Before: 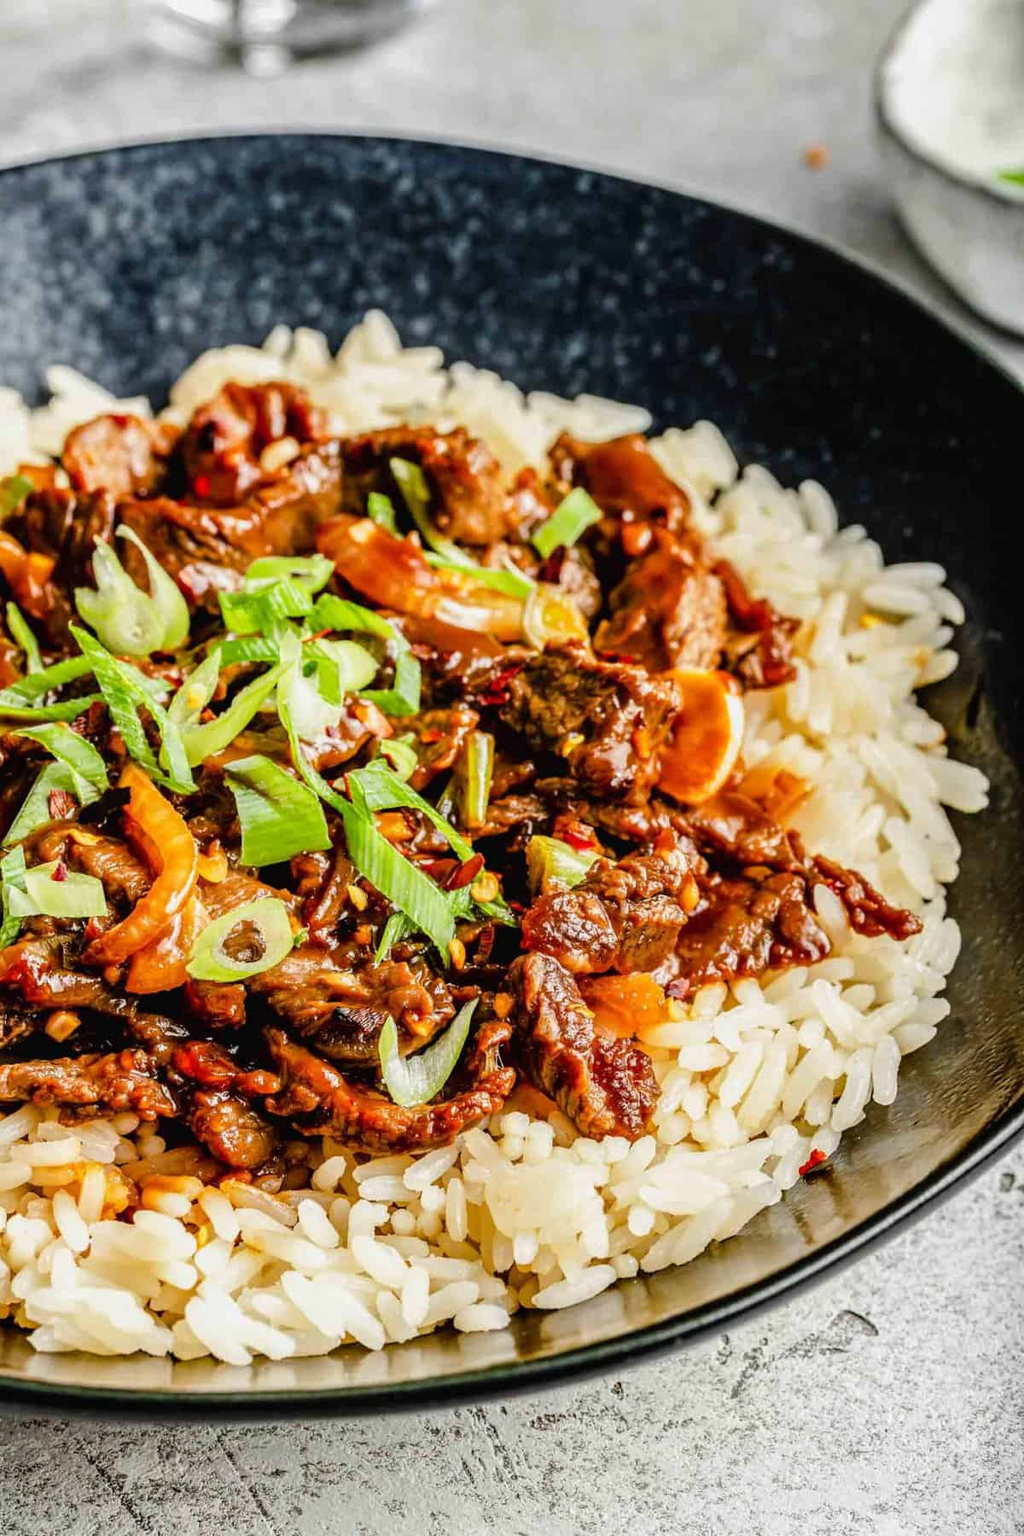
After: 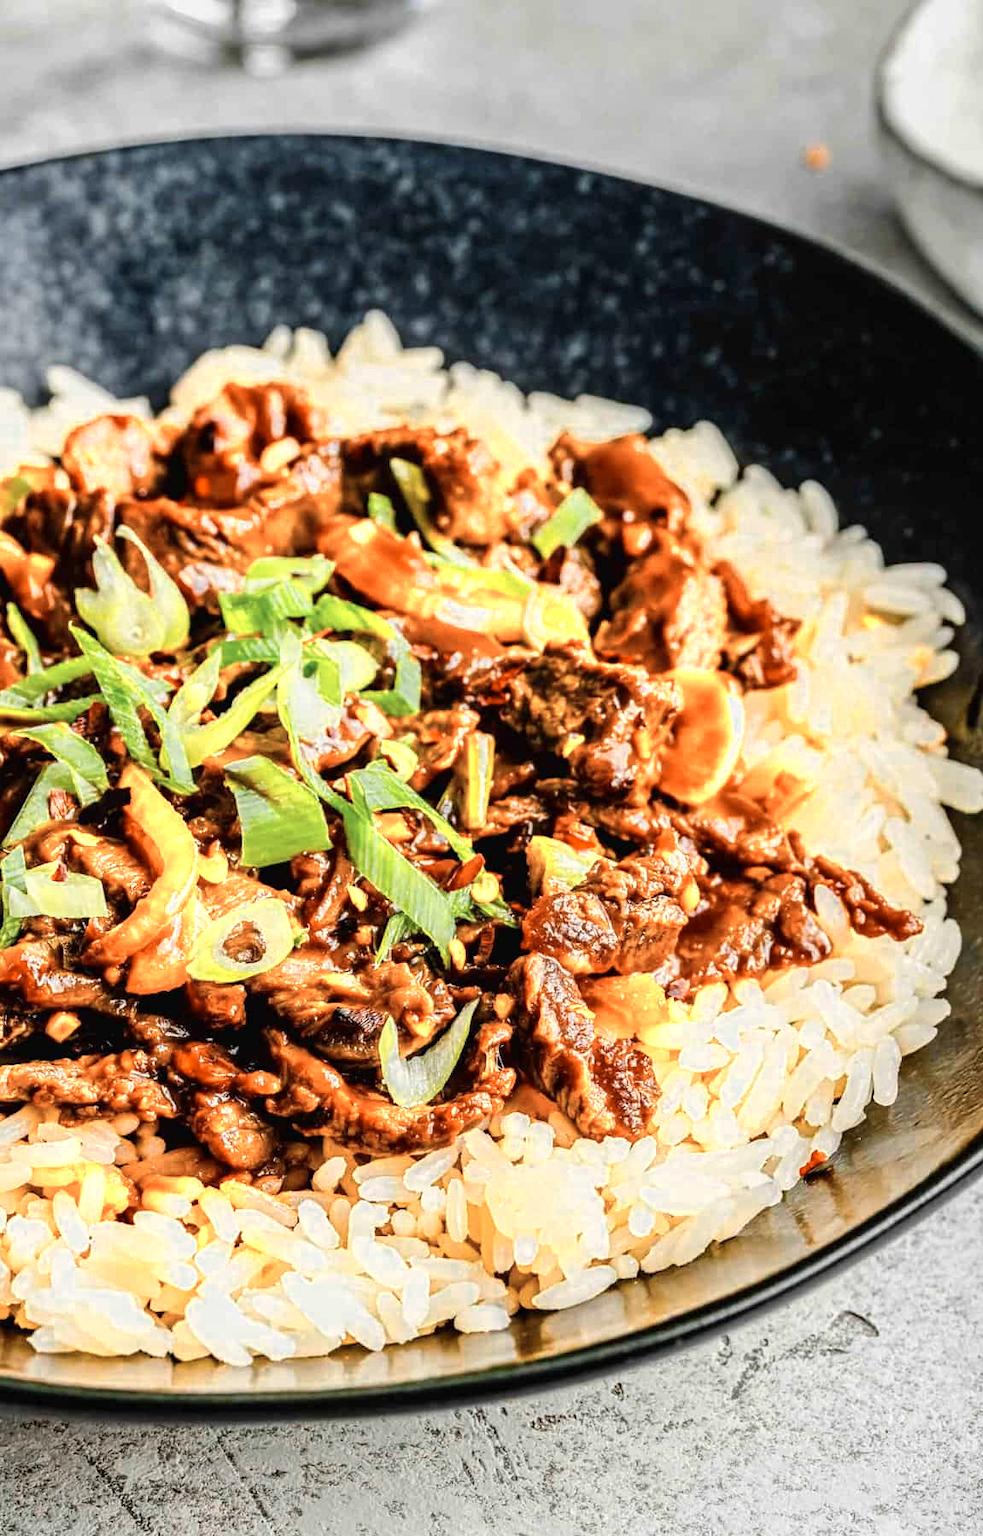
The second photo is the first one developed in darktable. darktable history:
crop: right 3.98%, bottom 0.033%
color zones: curves: ch0 [(0.018, 0.548) (0.197, 0.654) (0.425, 0.447) (0.605, 0.658) (0.732, 0.579)]; ch1 [(0.105, 0.531) (0.224, 0.531) (0.386, 0.39) (0.618, 0.456) (0.732, 0.456) (0.956, 0.421)]; ch2 [(0.039, 0.583) (0.215, 0.465) (0.399, 0.544) (0.465, 0.548) (0.614, 0.447) (0.724, 0.43) (0.882, 0.623) (0.956, 0.632)]
